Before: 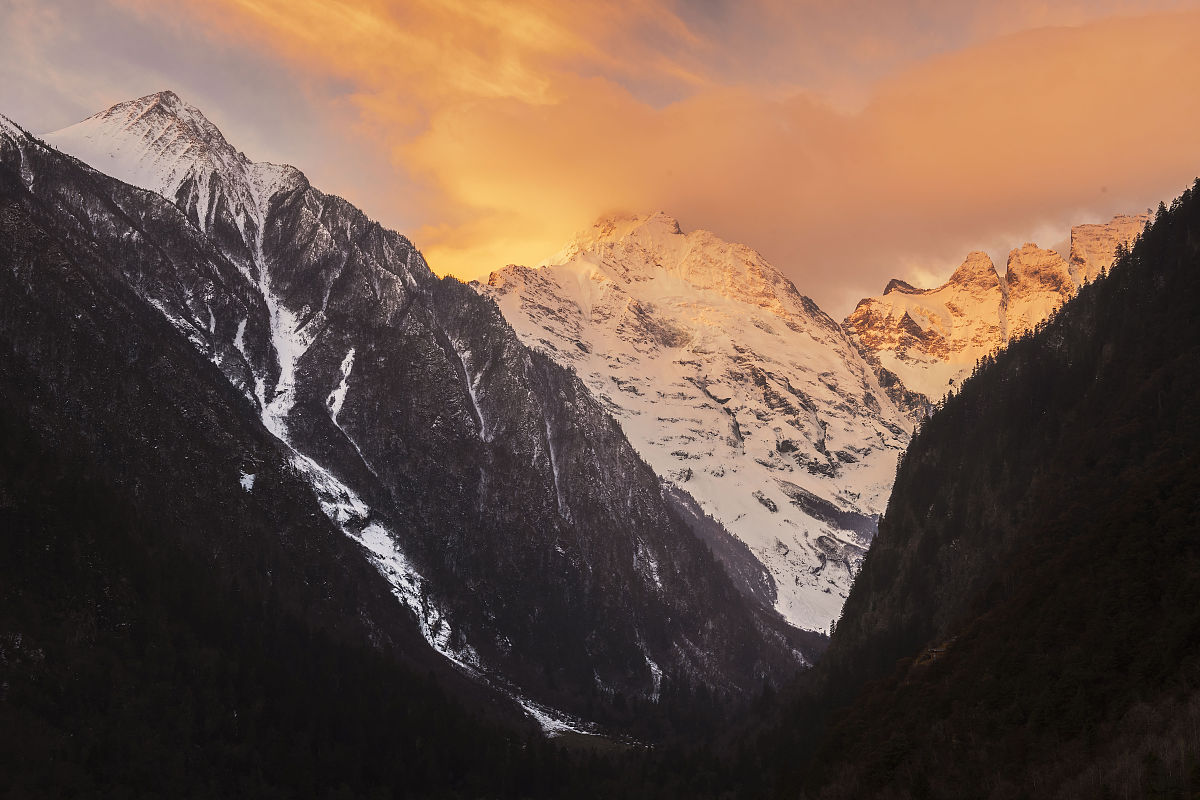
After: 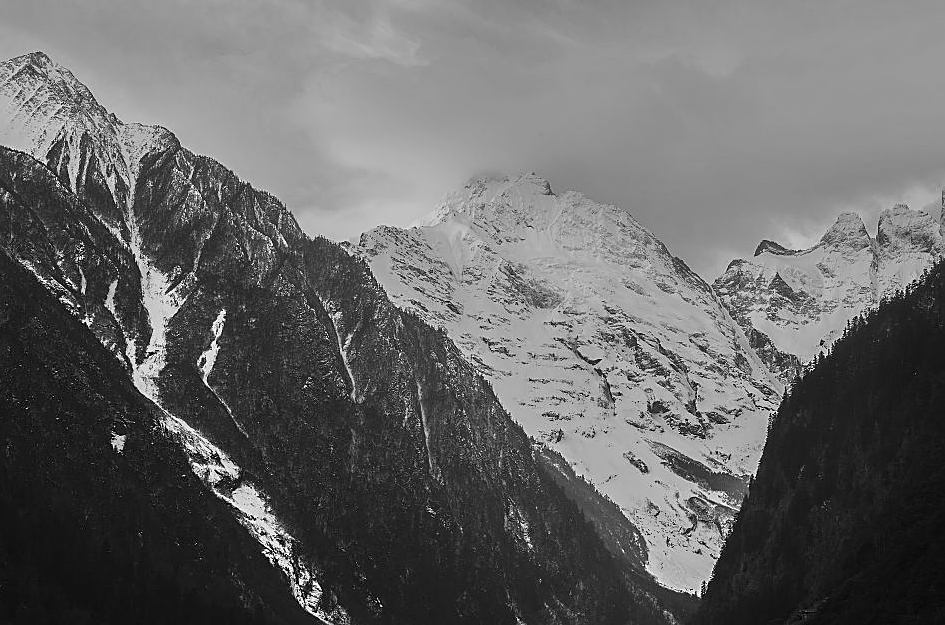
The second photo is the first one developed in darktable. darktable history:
exposure: compensate highlight preservation false
crop and rotate: left 10.77%, top 5.1%, right 10.41%, bottom 16.76%
sharpen: on, module defaults
color calibration: output gray [0.21, 0.42, 0.37, 0], gray › normalize channels true, illuminant same as pipeline (D50), adaptation XYZ, x 0.346, y 0.359, gamut compression 0
white balance: red 0.984, blue 1.059
